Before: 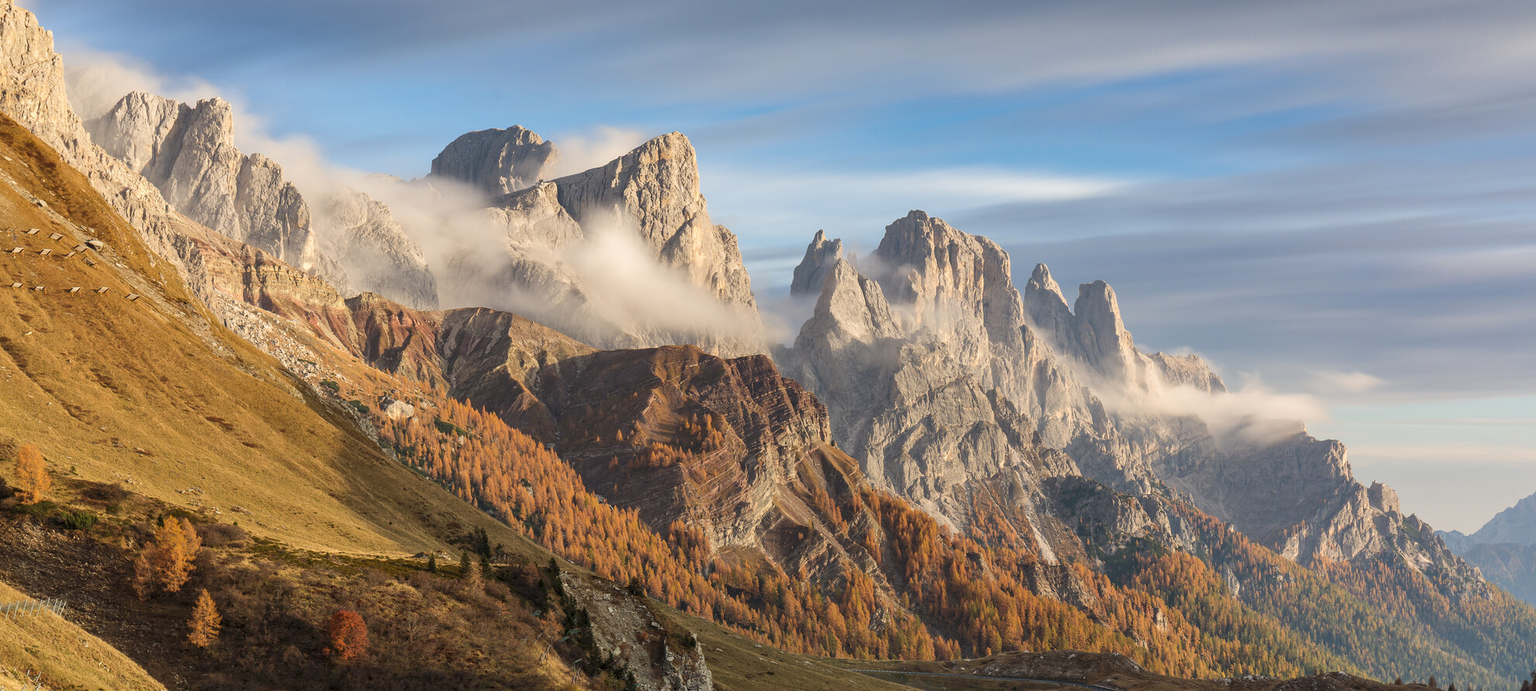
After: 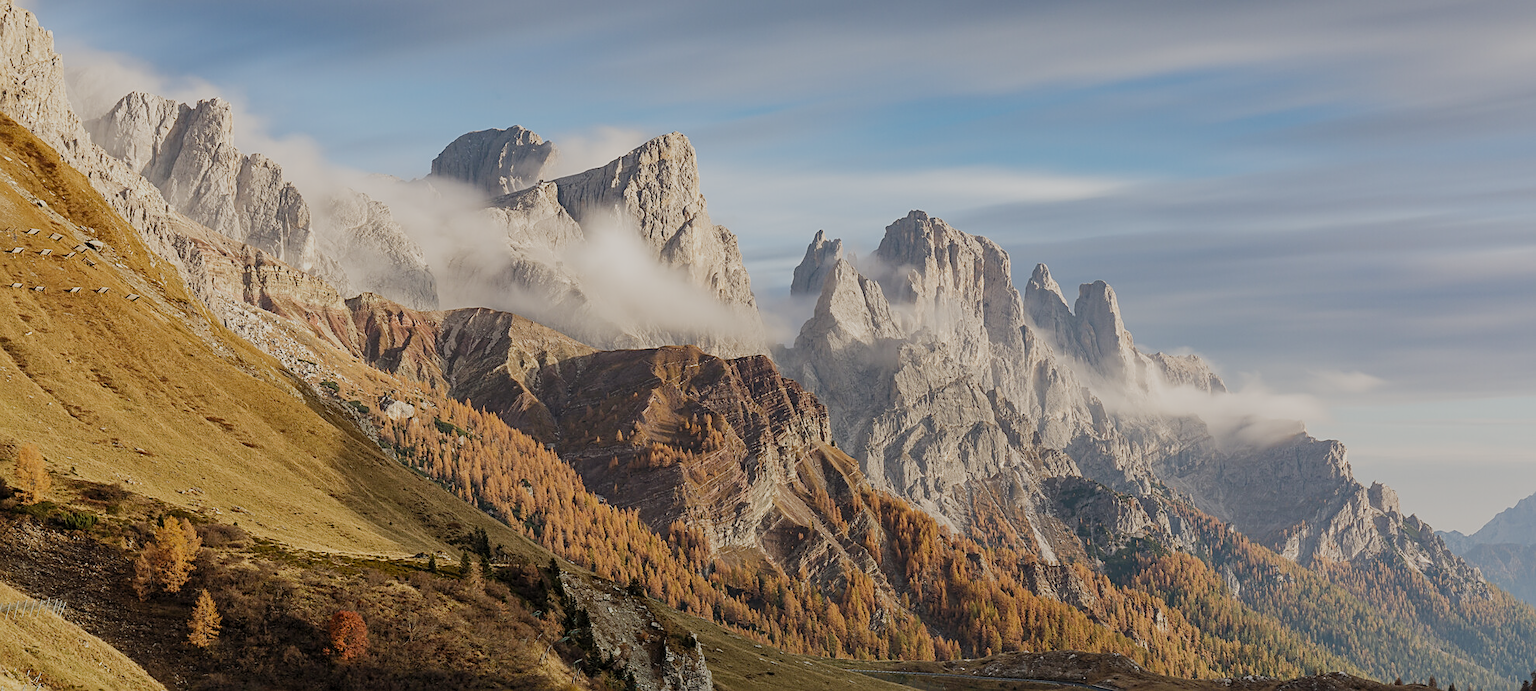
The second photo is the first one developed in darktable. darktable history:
sharpen: on, module defaults
filmic rgb: black relative exposure -8.03 EV, white relative exposure 4.03 EV, hardness 4.17, contrast 0.933, add noise in highlights 0.002, preserve chrominance no, color science v3 (2019), use custom middle-gray values true, contrast in highlights soft
